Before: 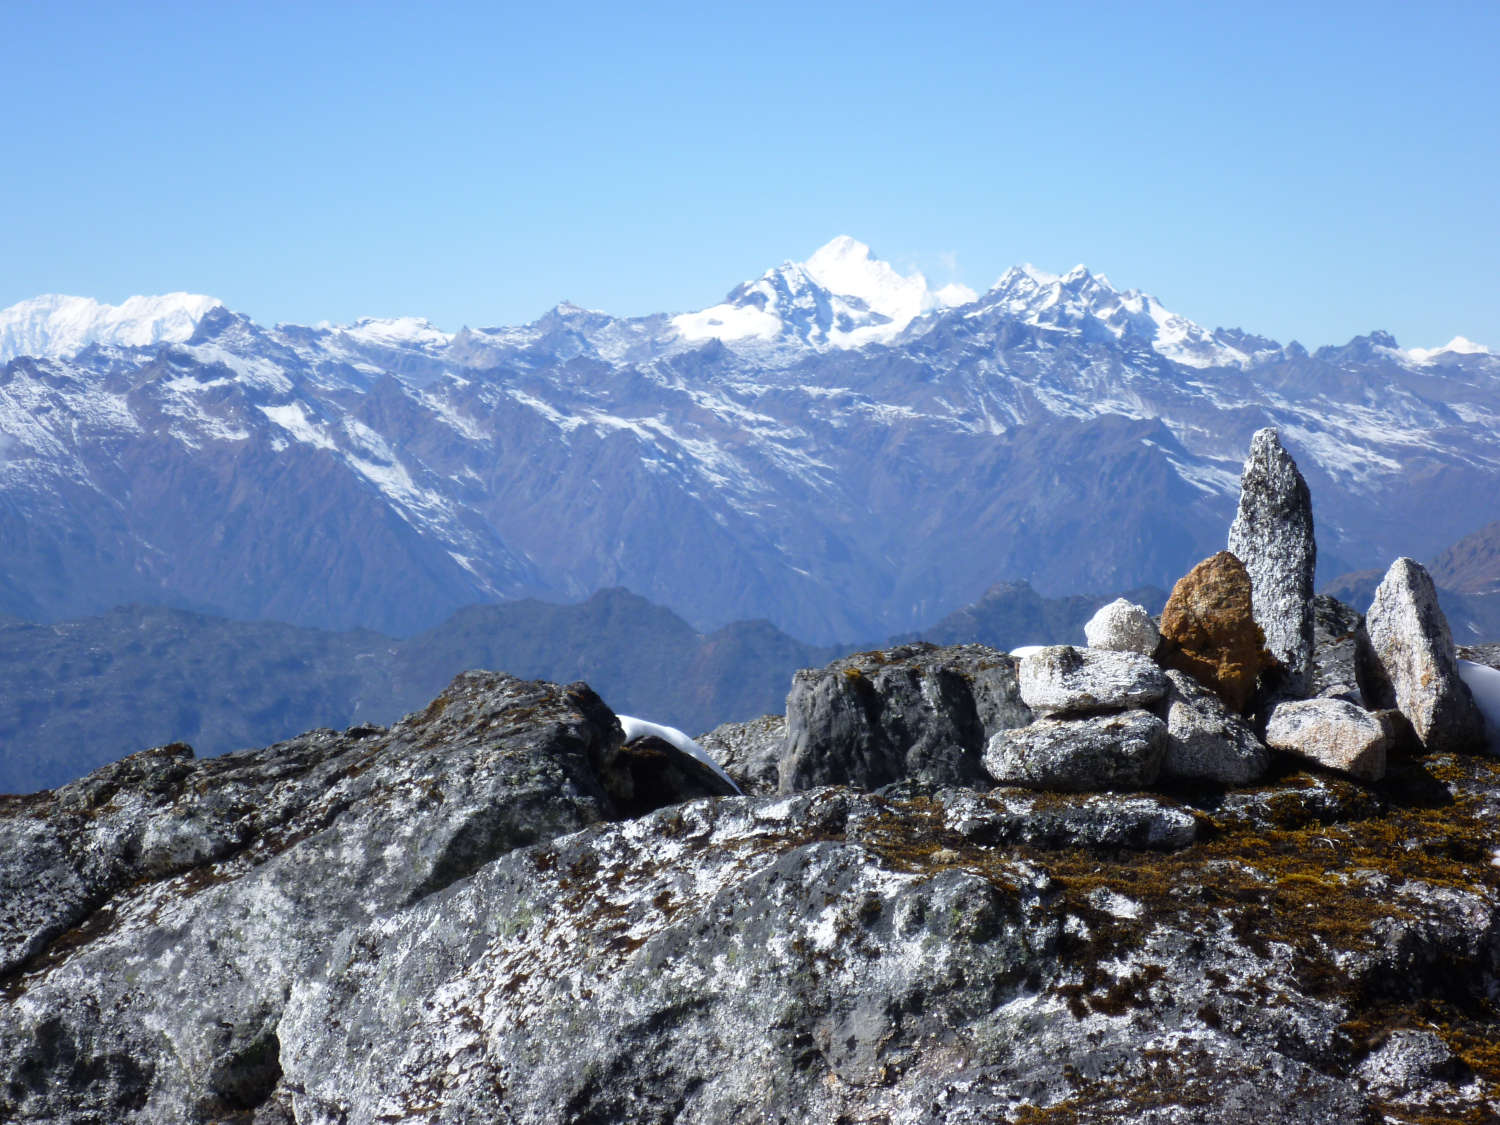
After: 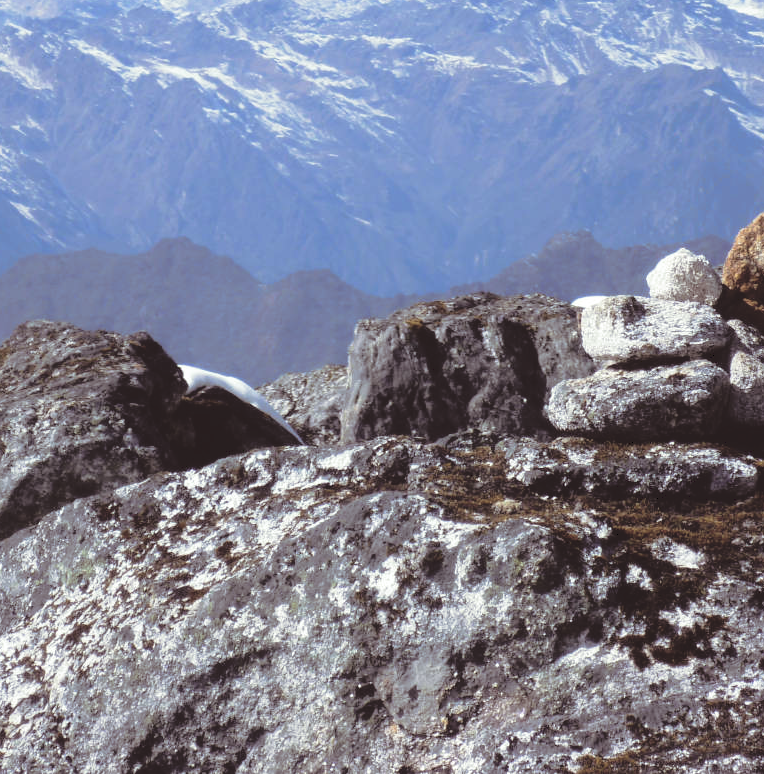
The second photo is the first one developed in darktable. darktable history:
crop and rotate: left 29.237%, top 31.152%, right 19.807%
split-toning: shadows › saturation 0.2
tone curve: curves: ch0 [(0, 0) (0.003, 0.132) (0.011, 0.13) (0.025, 0.134) (0.044, 0.138) (0.069, 0.154) (0.1, 0.17) (0.136, 0.198) (0.177, 0.25) (0.224, 0.308) (0.277, 0.371) (0.335, 0.432) (0.399, 0.491) (0.468, 0.55) (0.543, 0.612) (0.623, 0.679) (0.709, 0.766) (0.801, 0.842) (0.898, 0.912) (1, 1)], preserve colors none
